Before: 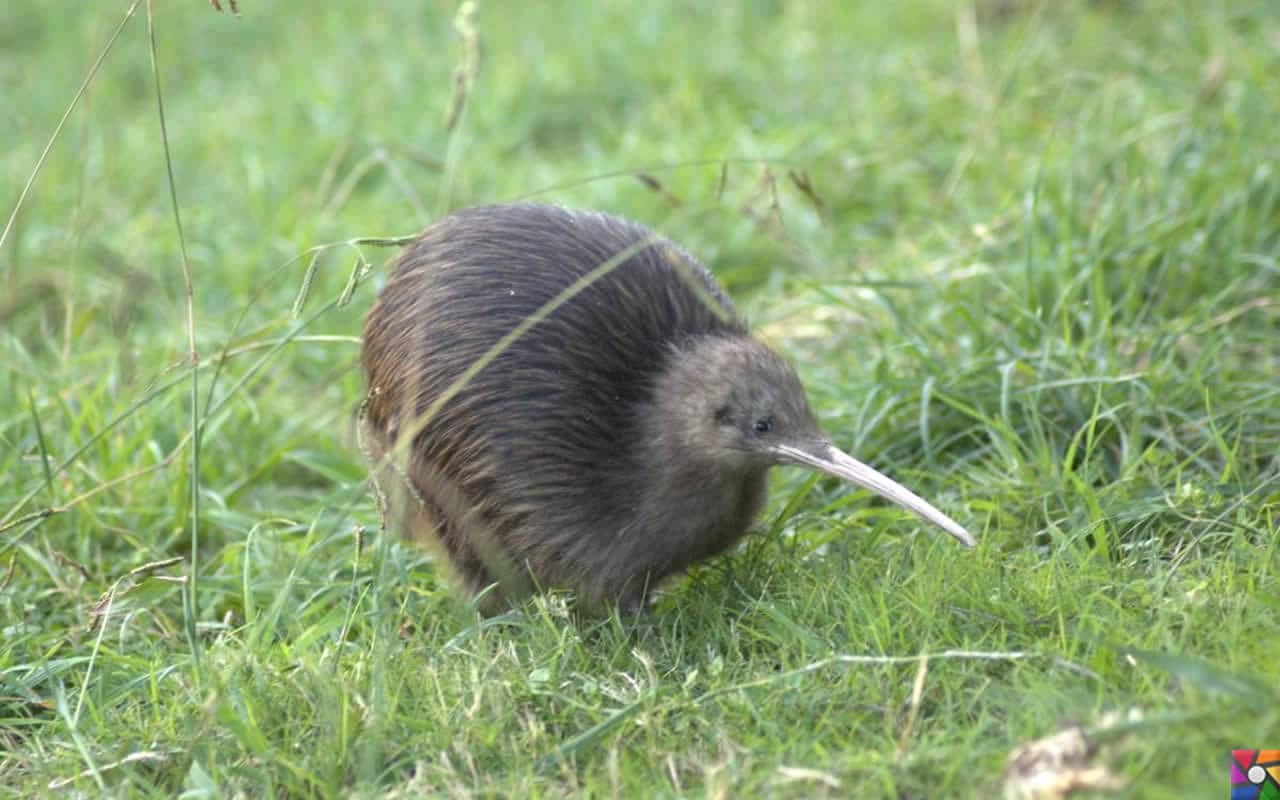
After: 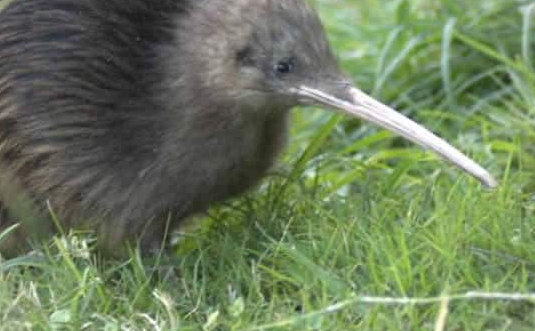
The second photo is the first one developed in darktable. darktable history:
vignetting: brightness -0.183, saturation -0.289, unbound false
crop: left 37.455%, top 44.987%, right 20.734%, bottom 13.54%
